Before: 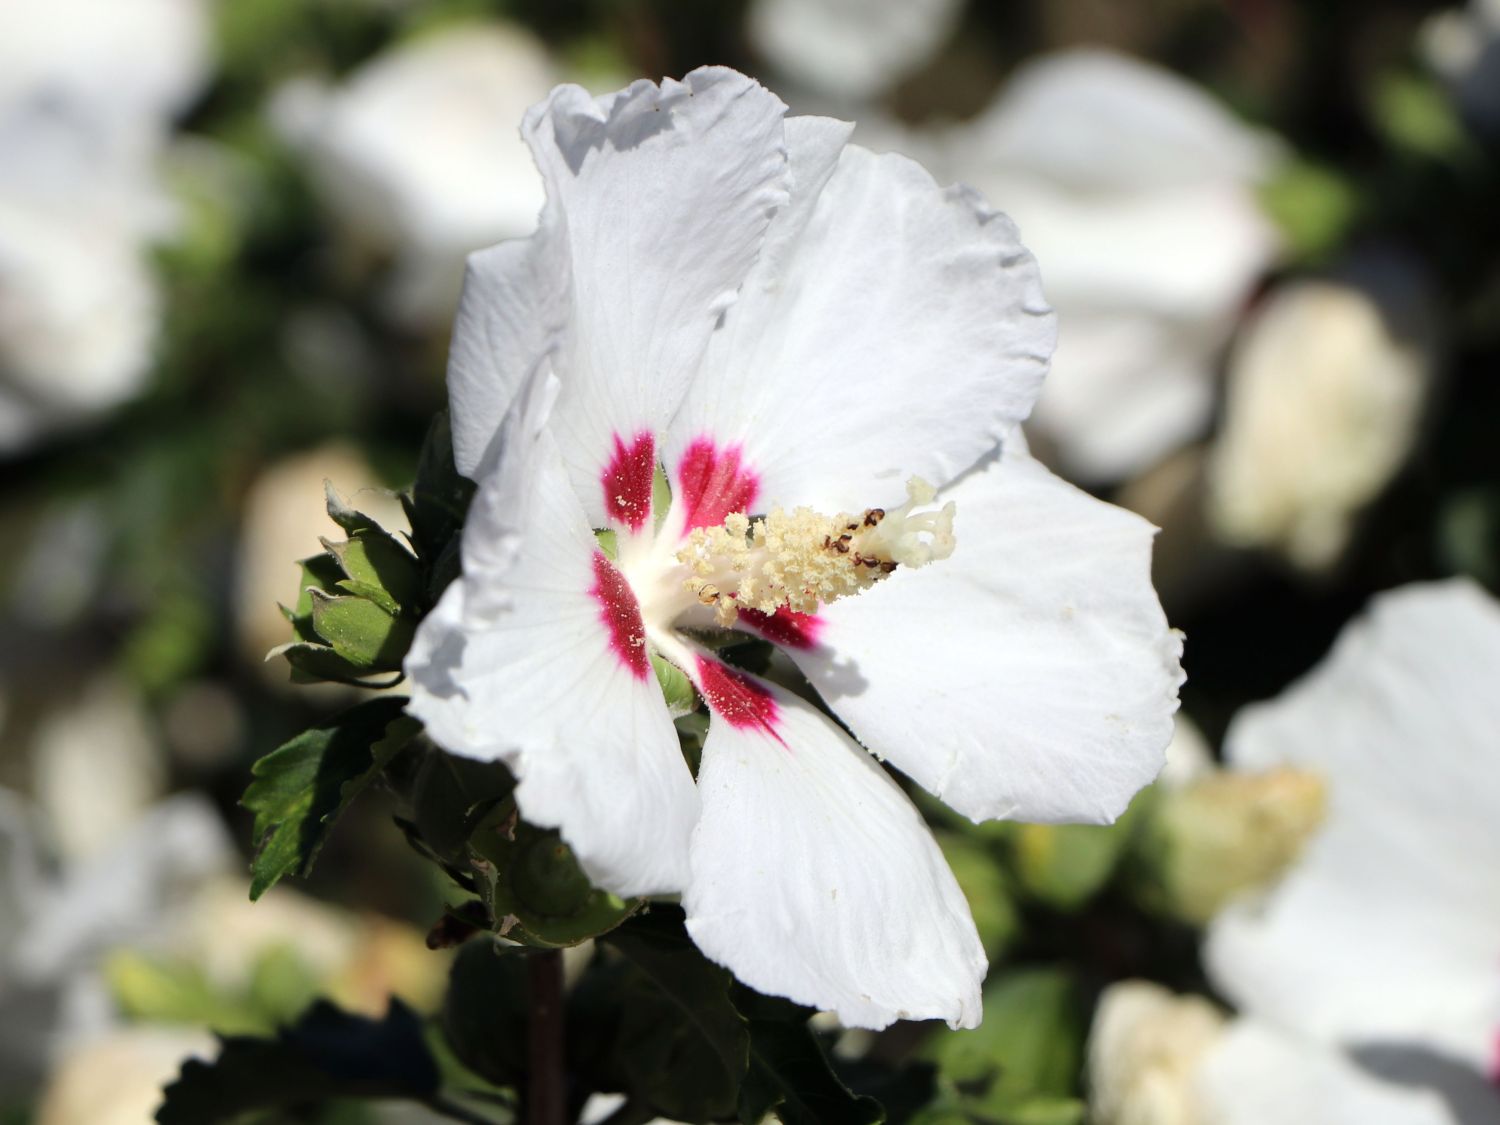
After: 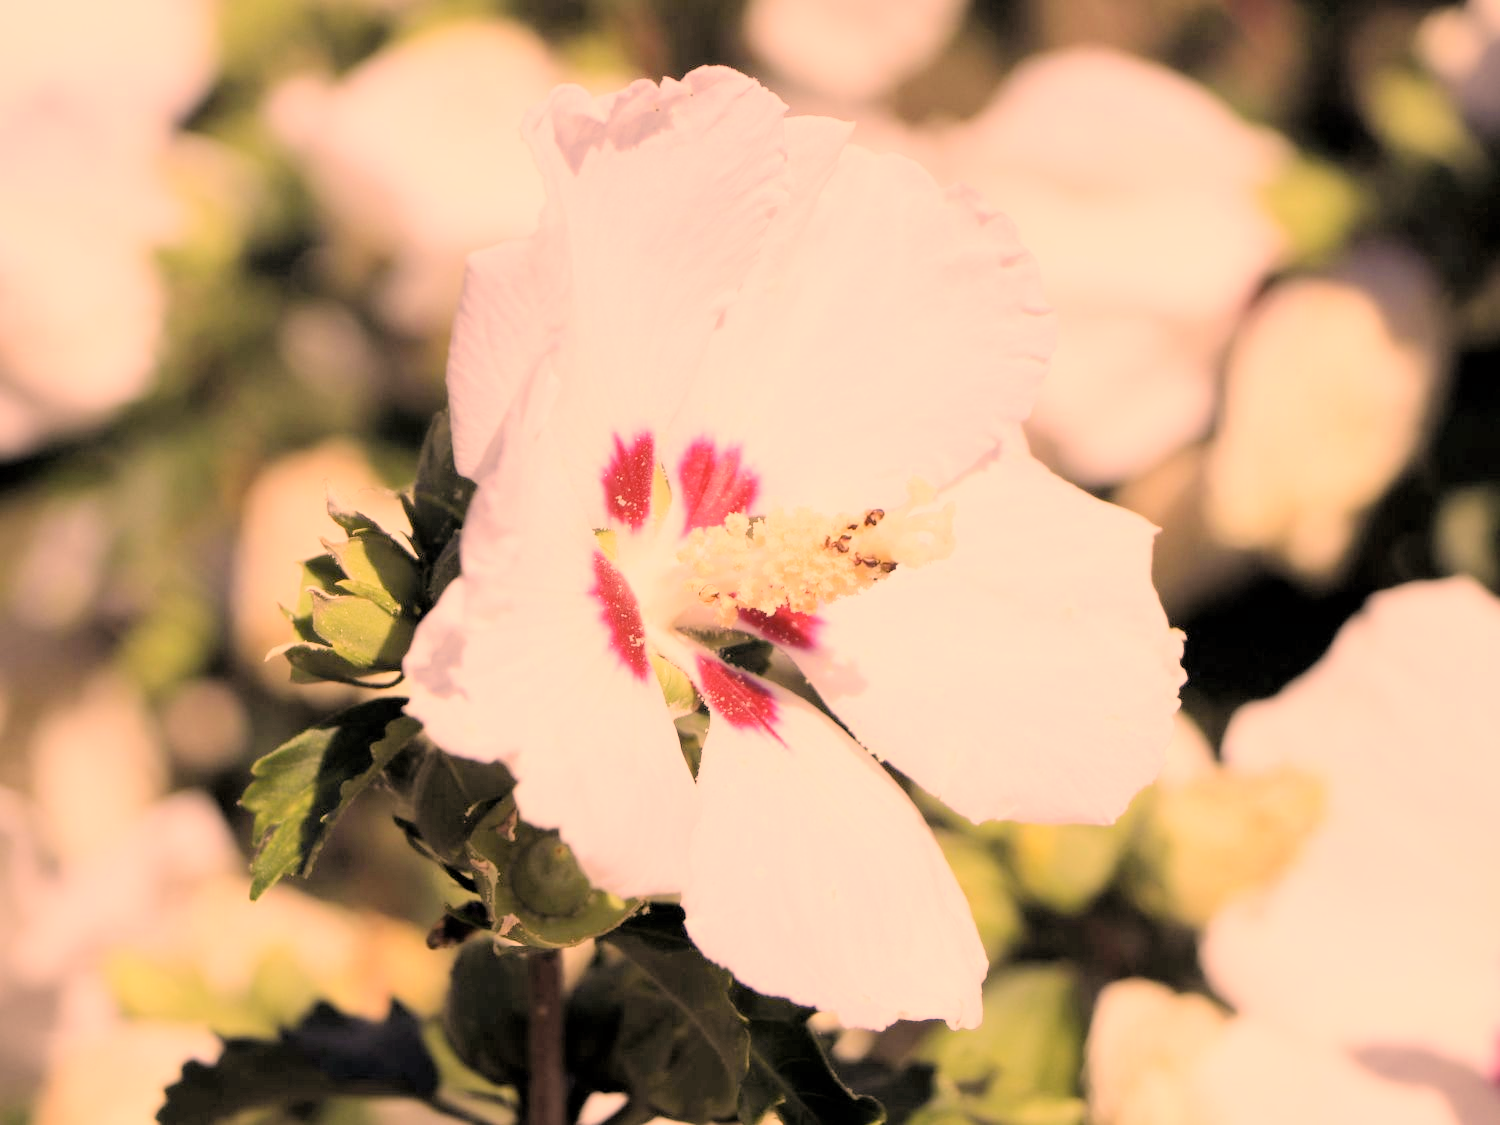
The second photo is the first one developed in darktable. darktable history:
filmic rgb: middle gray luminance 3.44%, black relative exposure -5.92 EV, white relative exposure 6.33 EV, threshold 6 EV, dynamic range scaling 22.4%, target black luminance 0%, hardness 2.33, latitude 45.85%, contrast 0.78, highlights saturation mix 100%, shadows ↔ highlights balance 0.033%, add noise in highlights 0, preserve chrominance max RGB, color science v3 (2019), use custom middle-gray values true, iterations of high-quality reconstruction 0, contrast in highlights soft, enable highlight reconstruction true
color correction: highlights a* 40, highlights b* 40, saturation 0.69
